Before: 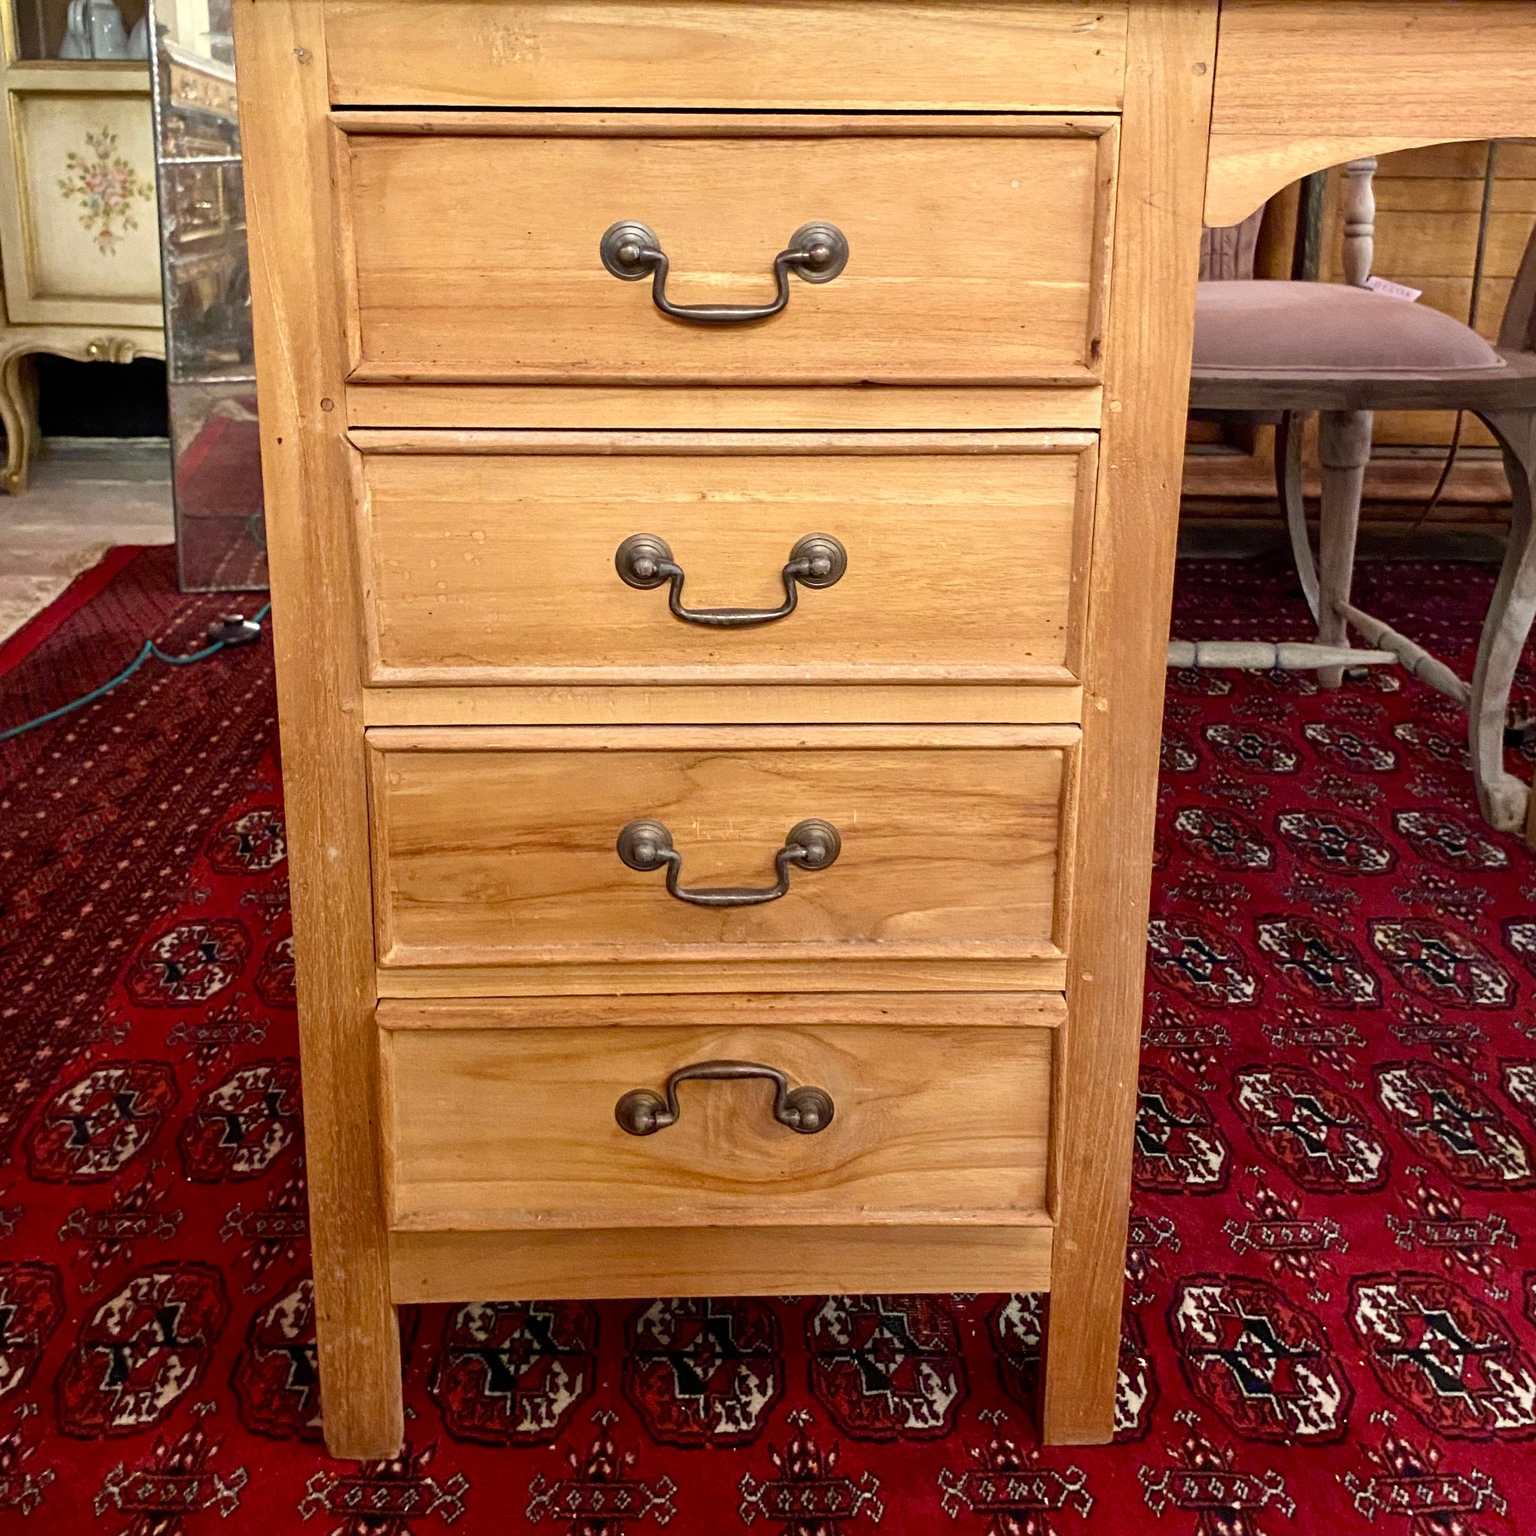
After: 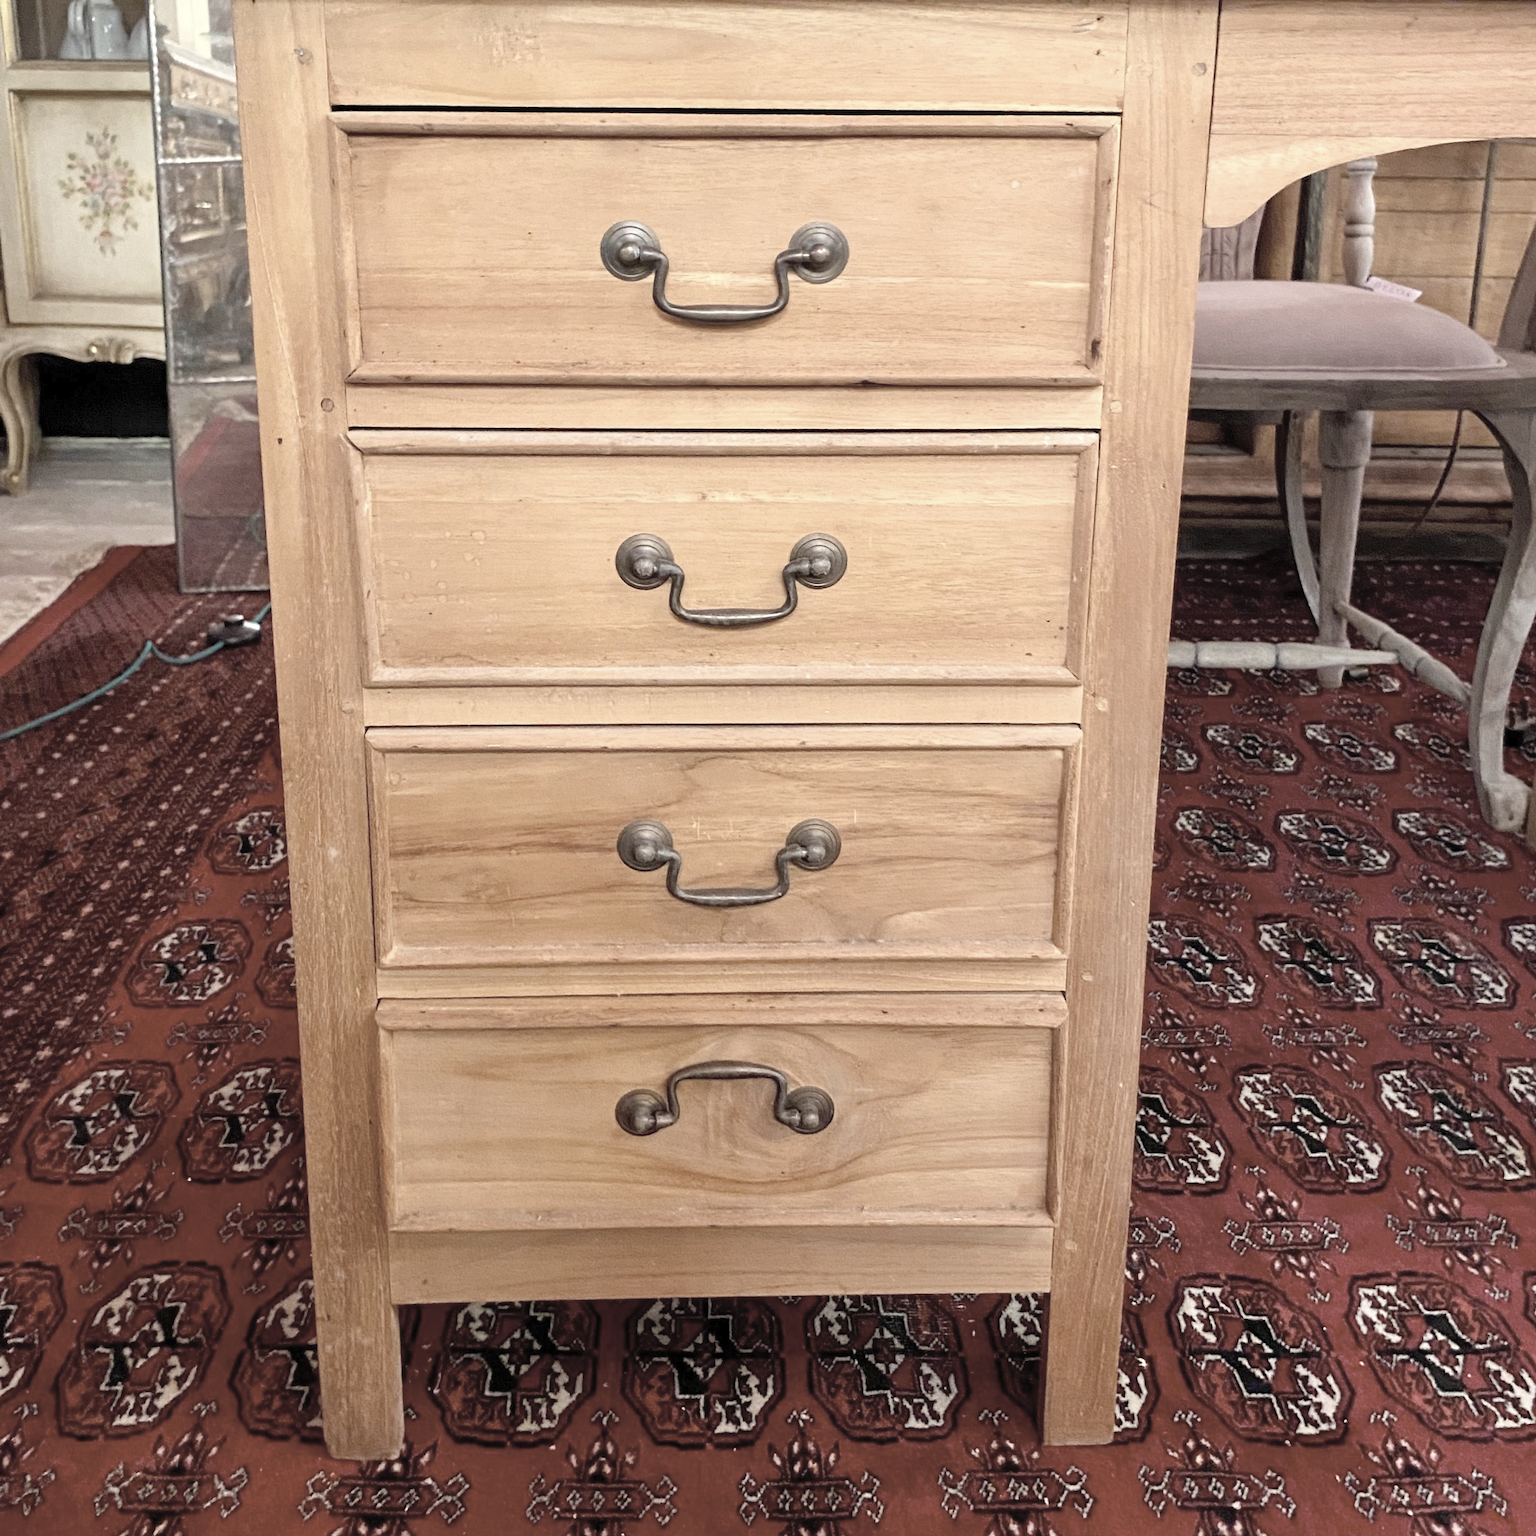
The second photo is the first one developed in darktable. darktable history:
contrast brightness saturation: brightness 0.182, saturation -0.511
